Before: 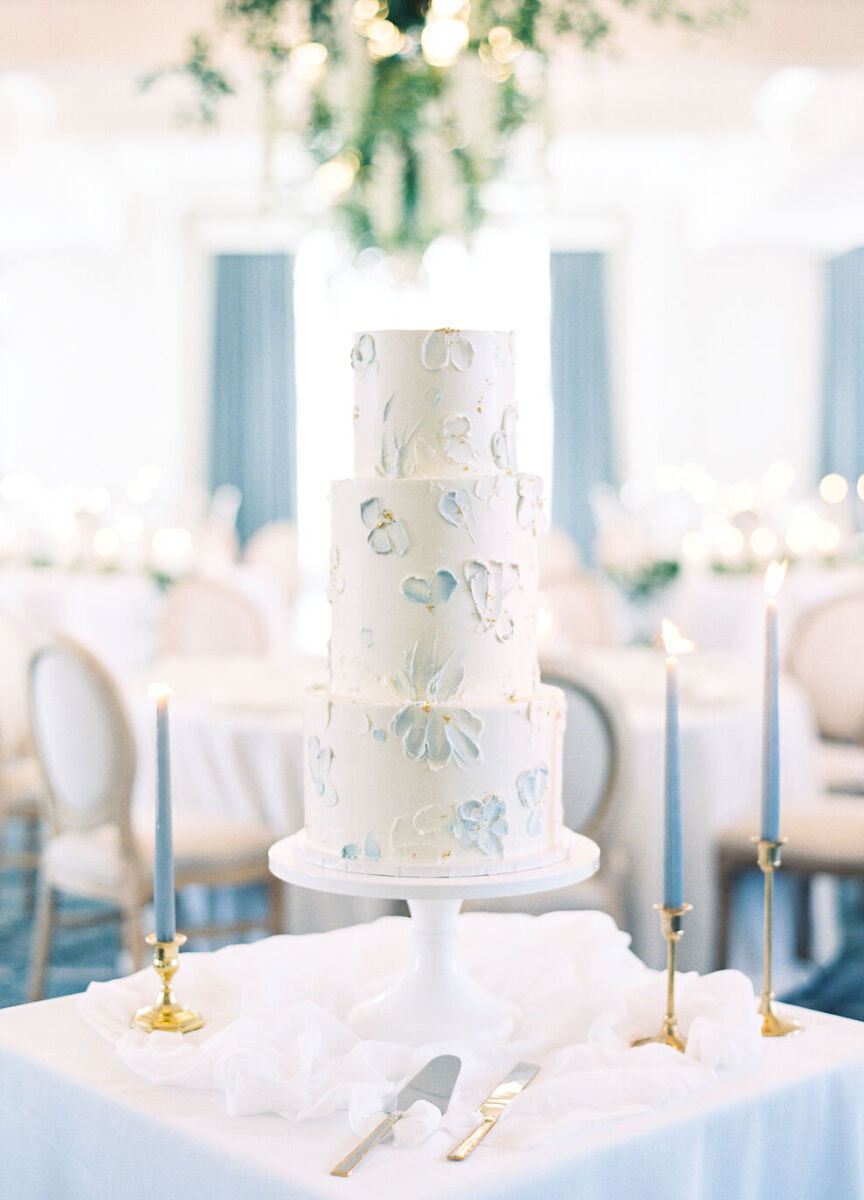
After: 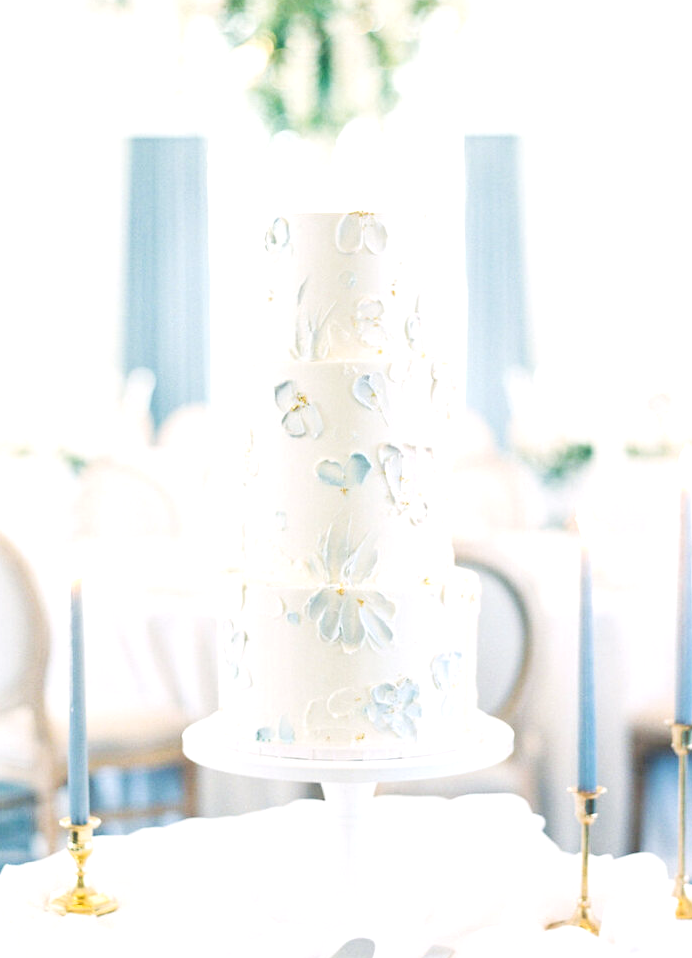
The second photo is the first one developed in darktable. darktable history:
exposure: exposure 0.371 EV, compensate exposure bias true, compensate highlight preservation false
haze removal: compatibility mode true, adaptive false
crop and rotate: left 9.969%, top 9.794%, right 9.895%, bottom 10.354%
tone curve: curves: ch0 [(0, 0) (0.765, 0.816) (1, 1)]; ch1 [(0, 0) (0.425, 0.464) (0.5, 0.5) (0.531, 0.522) (0.588, 0.575) (0.994, 0.939)]; ch2 [(0, 0) (0.398, 0.435) (0.455, 0.481) (0.501, 0.504) (0.529, 0.544) (0.584, 0.585) (1, 0.911)], preserve colors none
